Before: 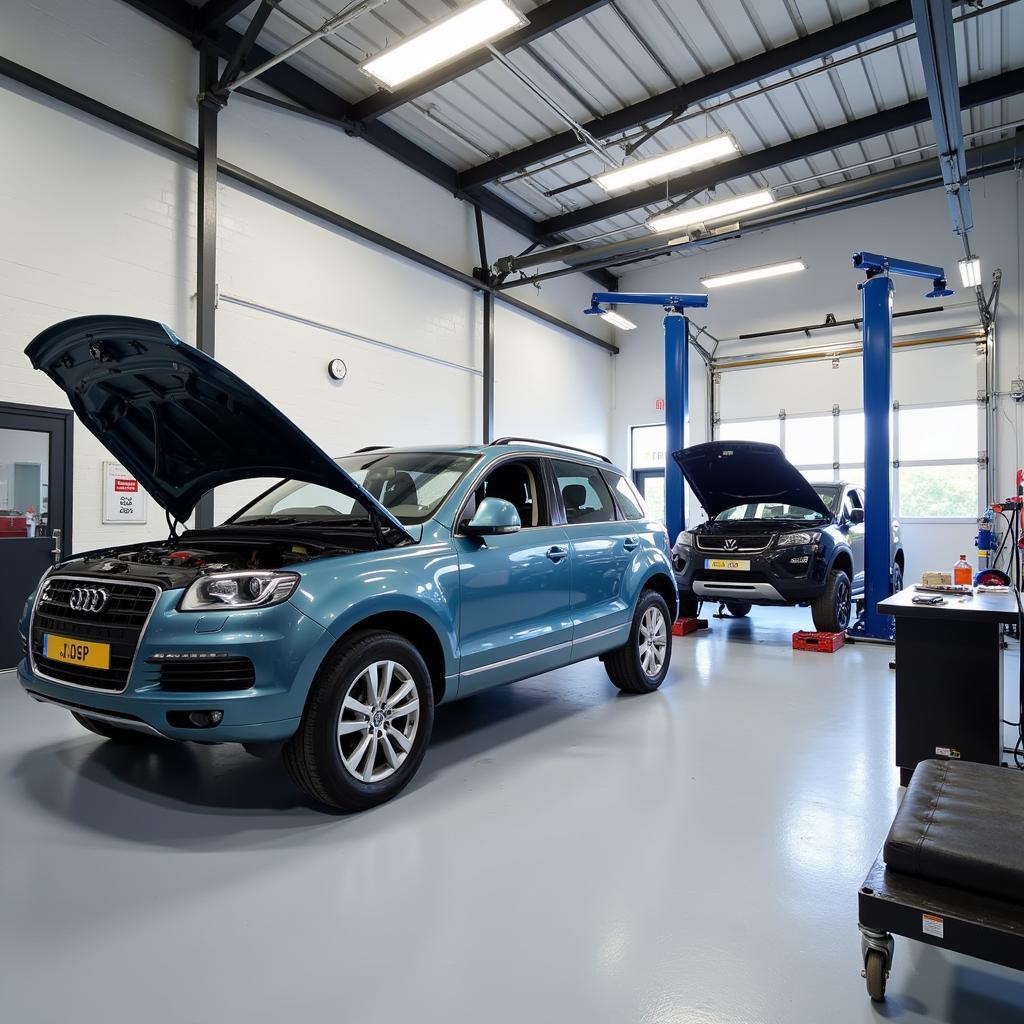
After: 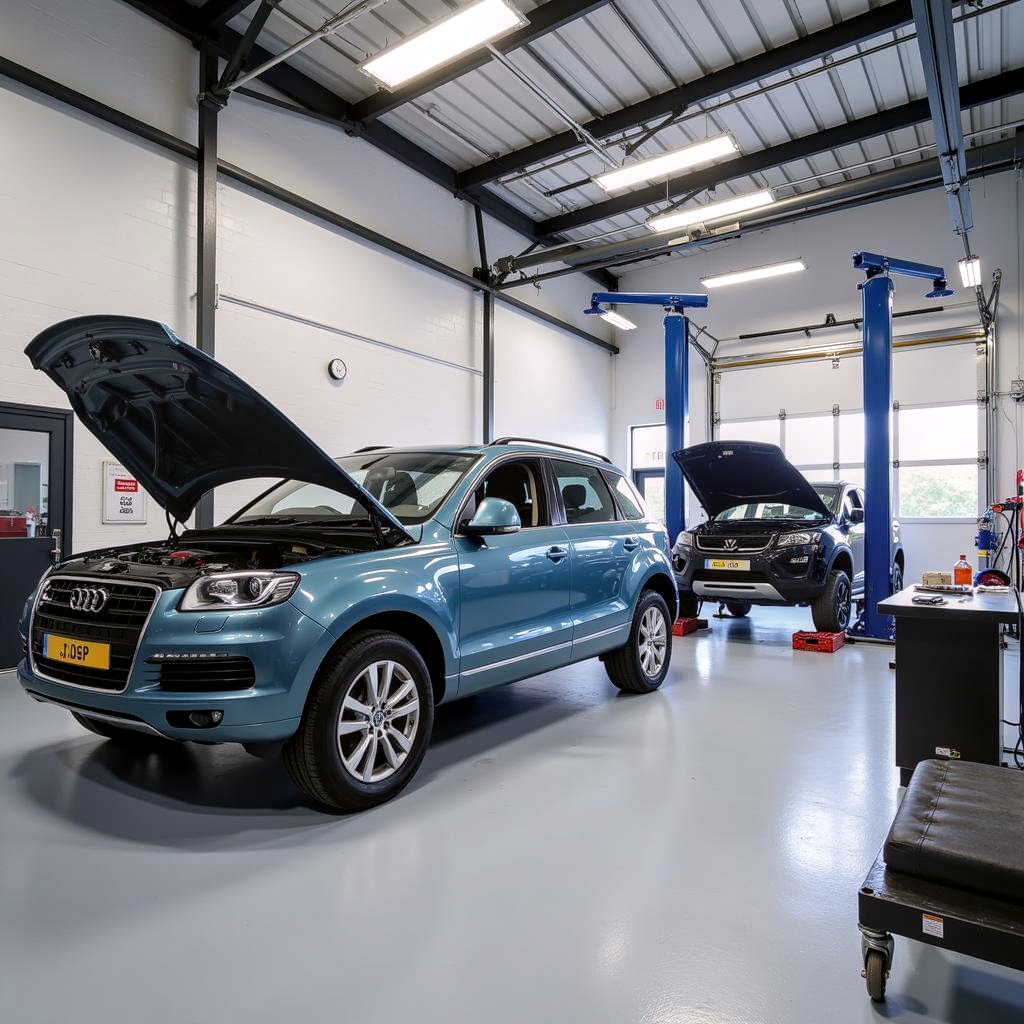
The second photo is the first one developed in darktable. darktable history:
local contrast: on, module defaults
color correction: highlights a* 3.09, highlights b* -1.4, shadows a* -0.068, shadows b* 2.38, saturation 0.977
